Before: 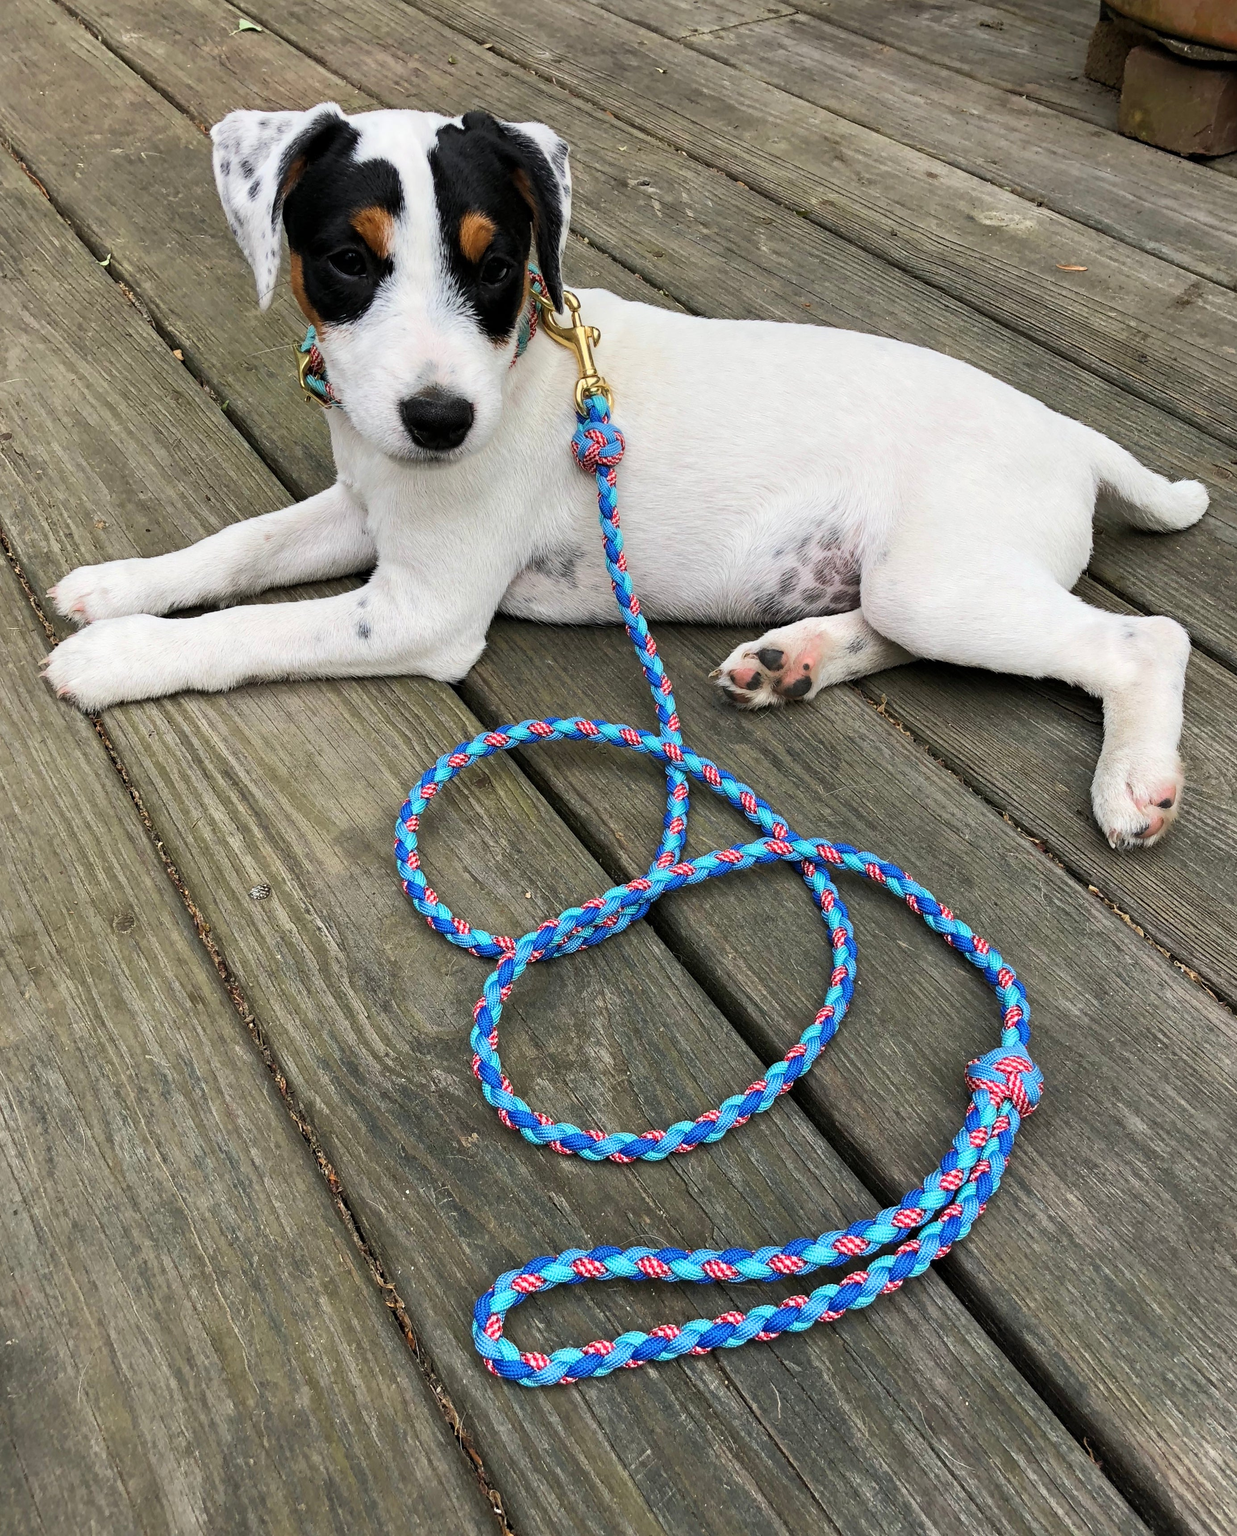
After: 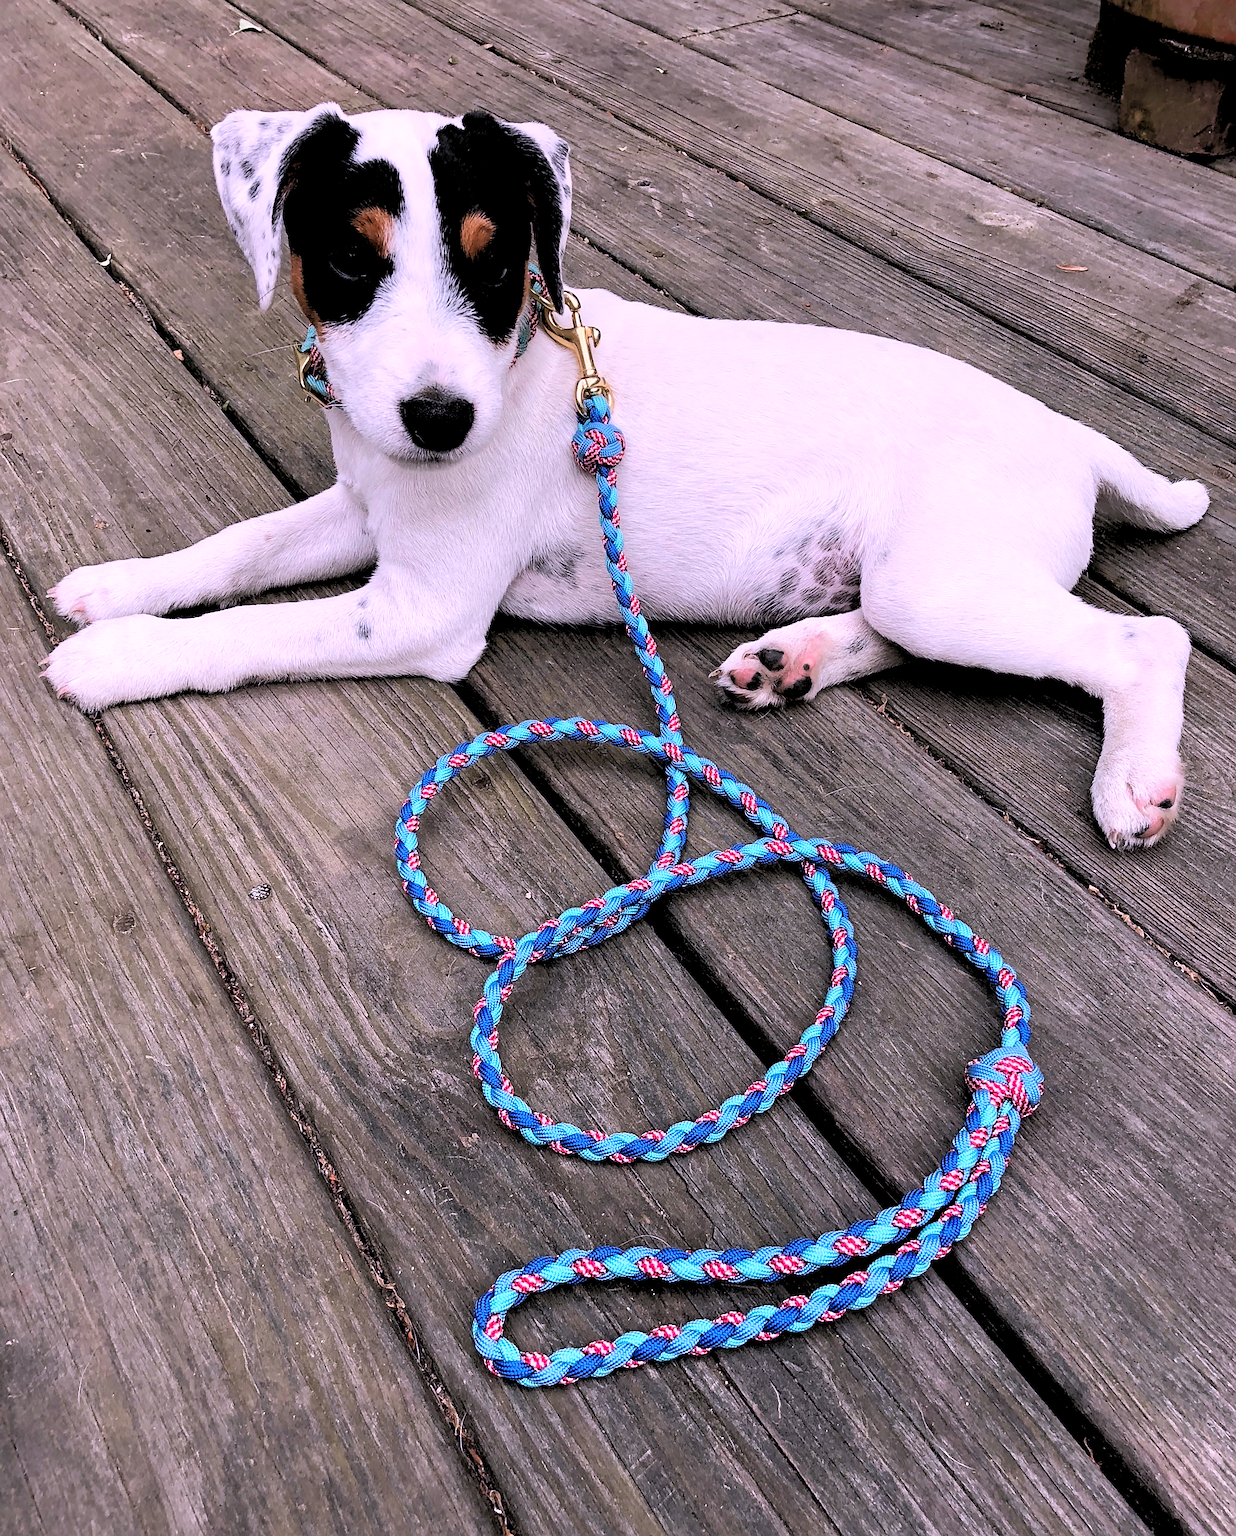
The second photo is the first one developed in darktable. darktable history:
color correction: highlights a* 15.46, highlights b* -20.56
sharpen: on, module defaults
rgb levels: levels [[0.029, 0.461, 0.922], [0, 0.5, 1], [0, 0.5, 1]]
